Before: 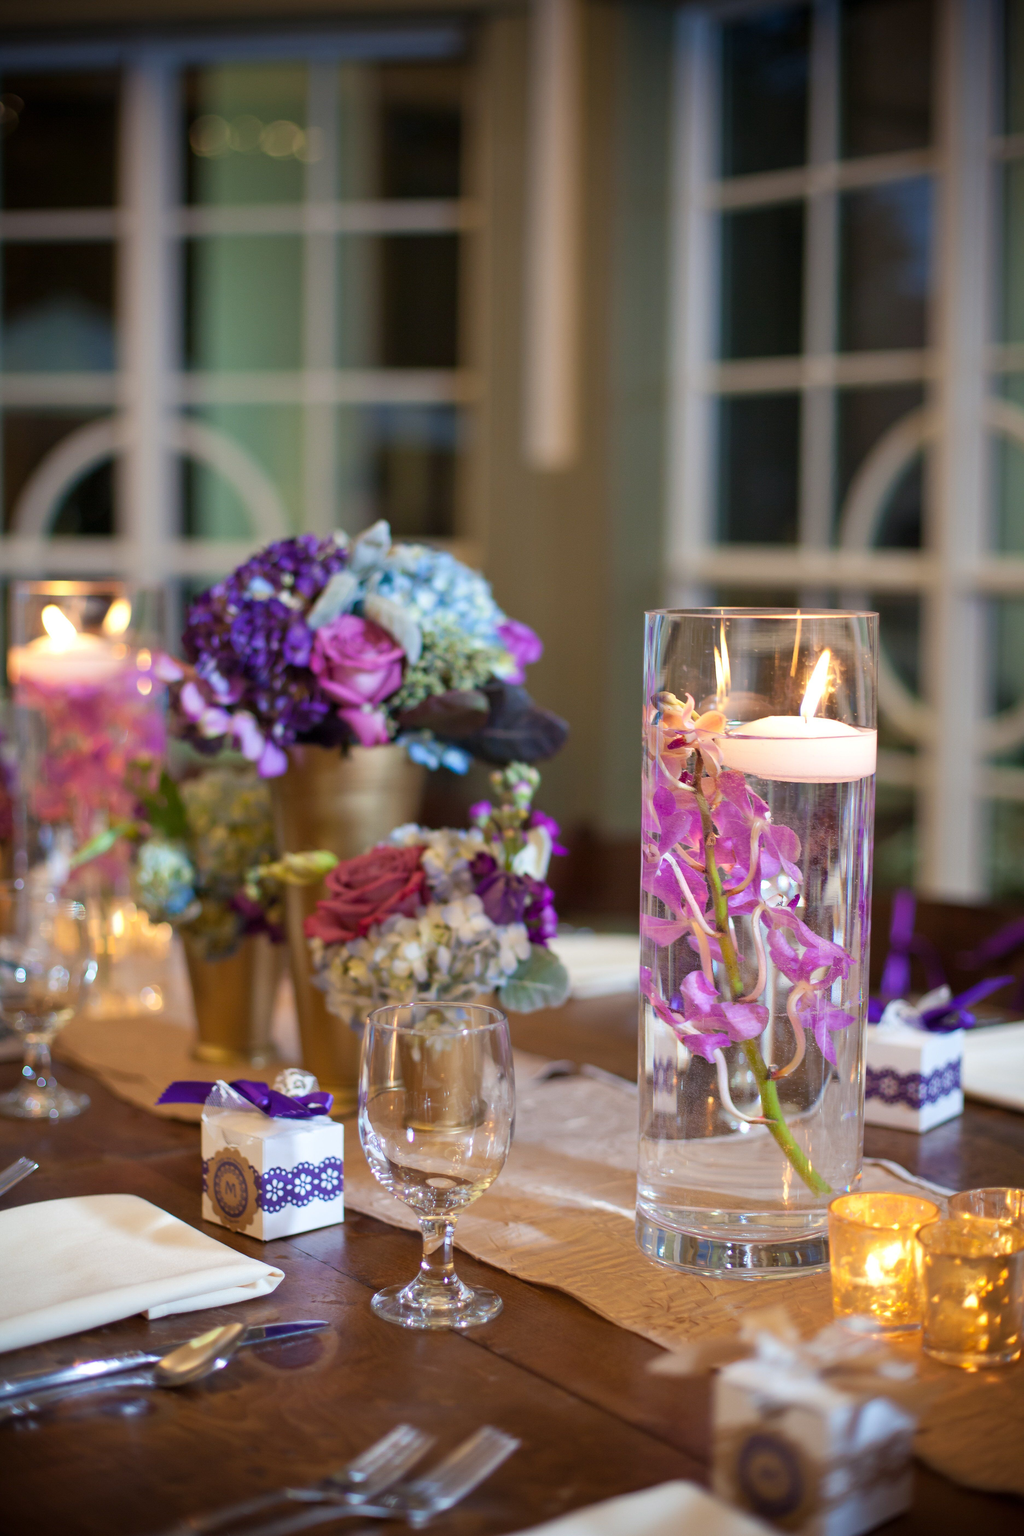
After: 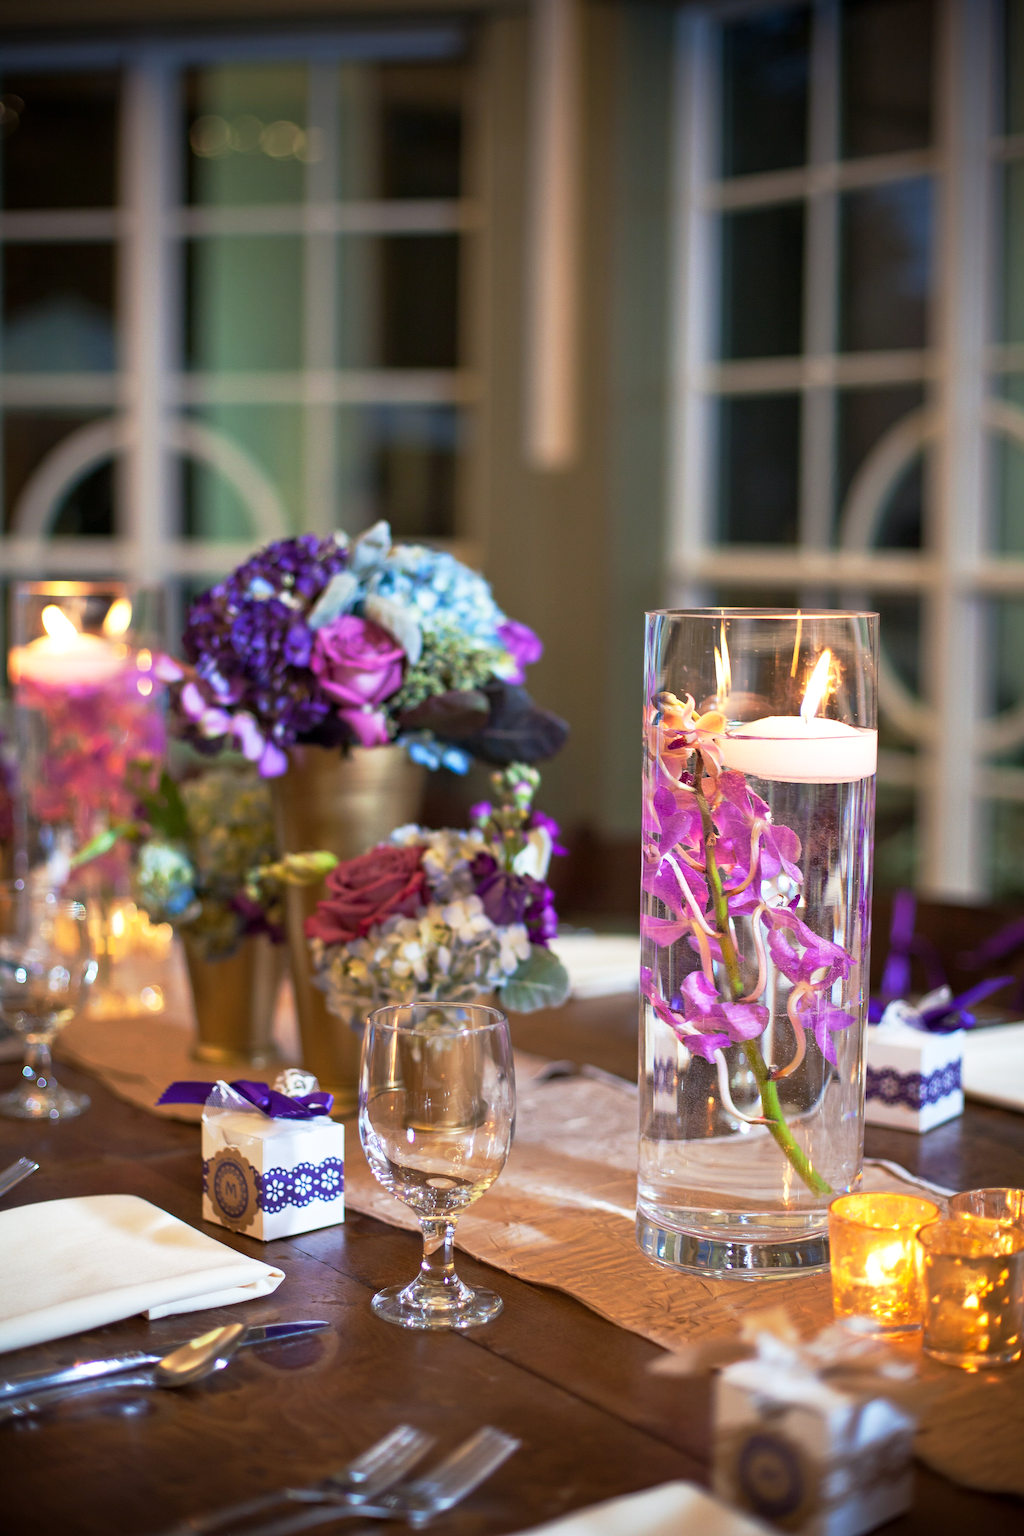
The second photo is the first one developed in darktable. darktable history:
base curve: curves: ch0 [(0, 0) (0.257, 0.25) (0.482, 0.586) (0.757, 0.871) (1, 1)], preserve colors none
contrast equalizer: y [[0.502, 0.505, 0.512, 0.529, 0.564, 0.588], [0.5 ×6], [0.502, 0.505, 0.512, 0.529, 0.564, 0.588], [0, 0.001, 0.001, 0.004, 0.008, 0.011], [0, 0.001, 0.001, 0.004, 0.008, 0.011]]
